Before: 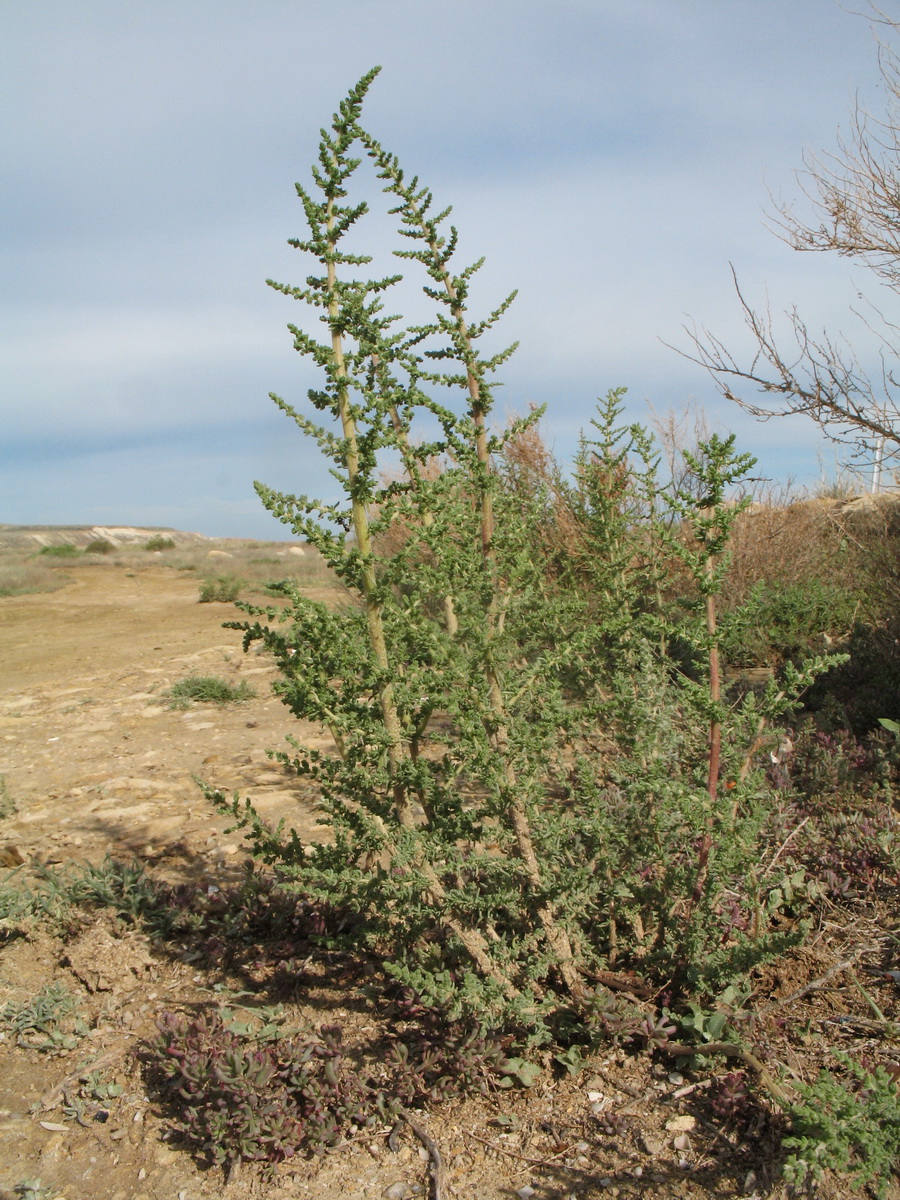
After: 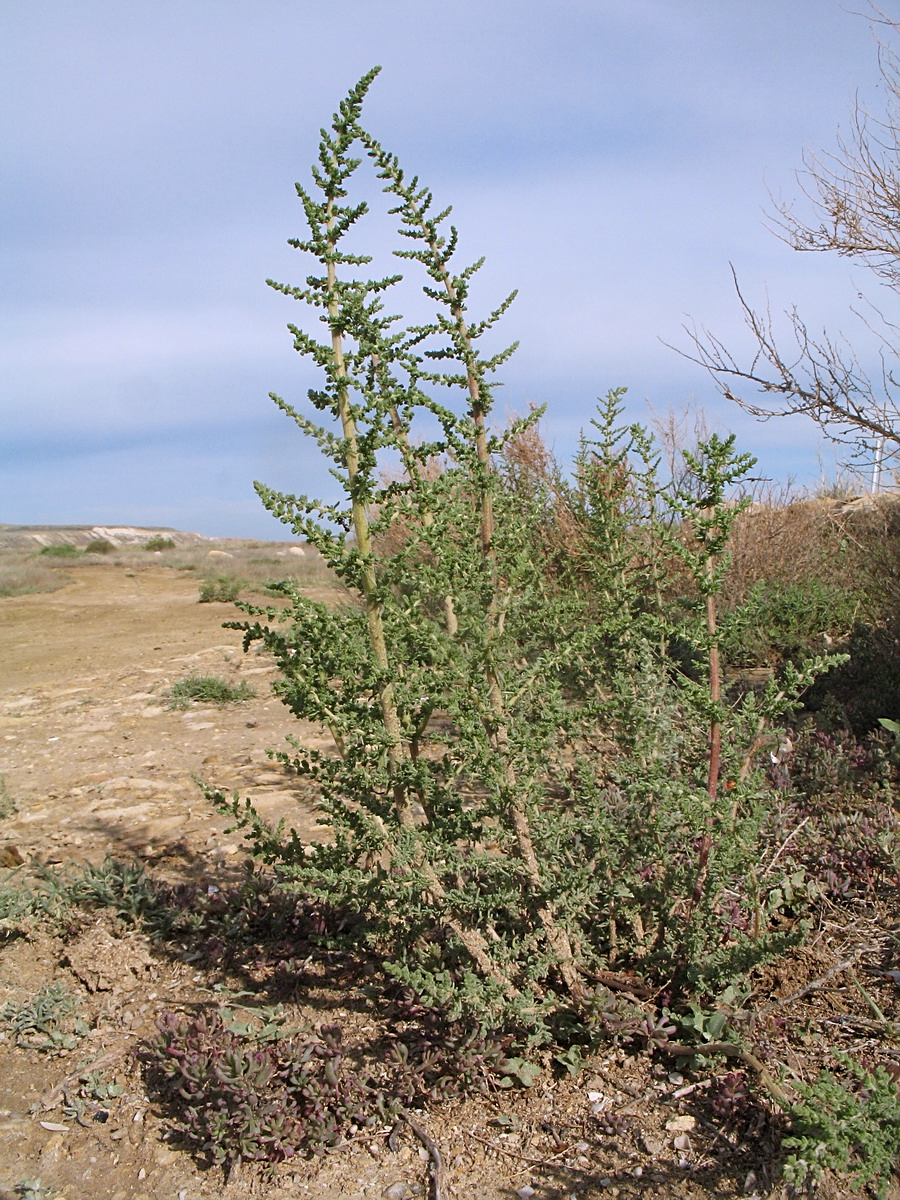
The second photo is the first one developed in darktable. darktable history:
white balance: red 1.004, blue 1.096
sharpen: on, module defaults
